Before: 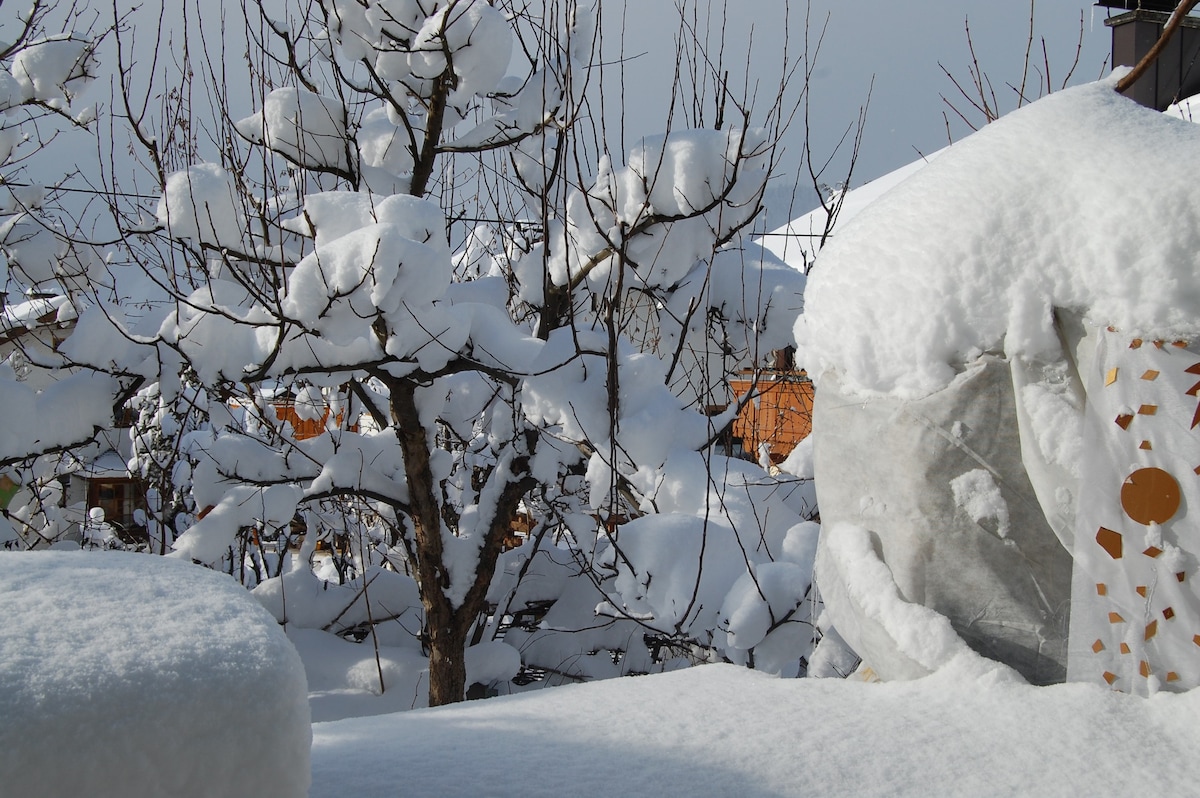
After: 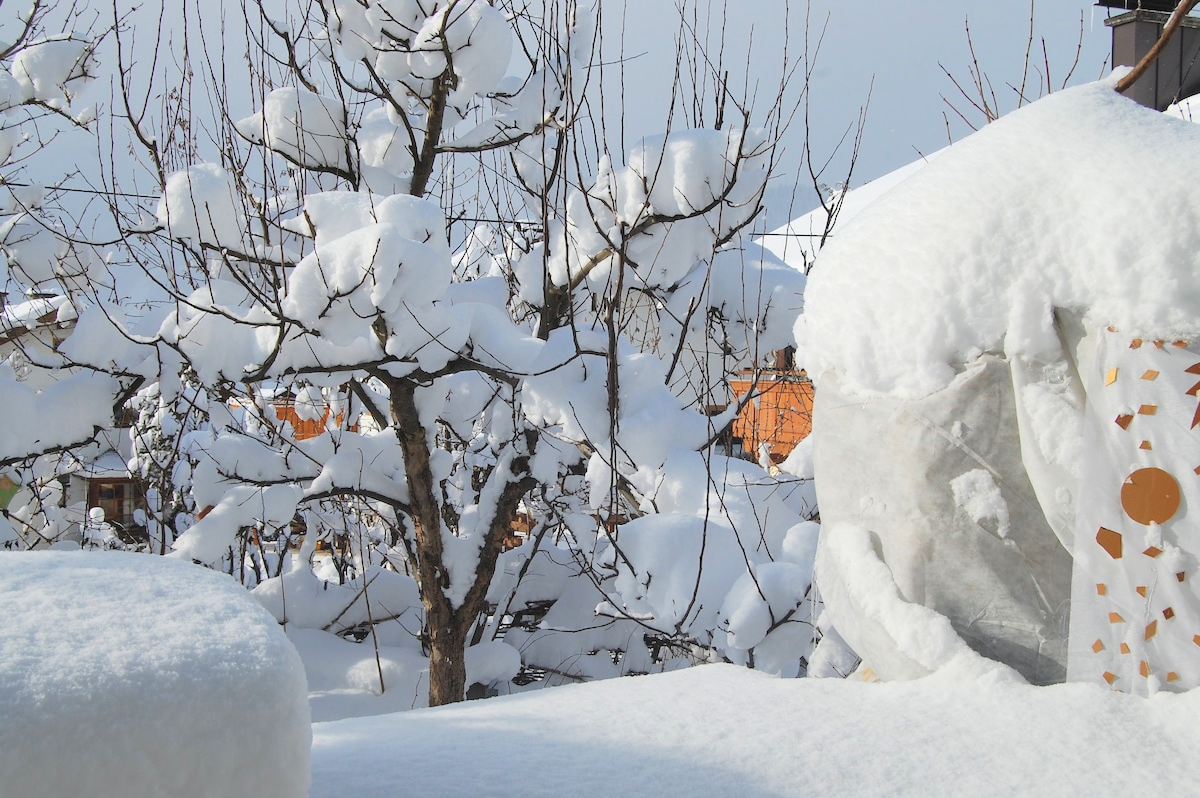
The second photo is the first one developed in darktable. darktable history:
contrast brightness saturation: contrast 0.099, brightness 0.31, saturation 0.135
